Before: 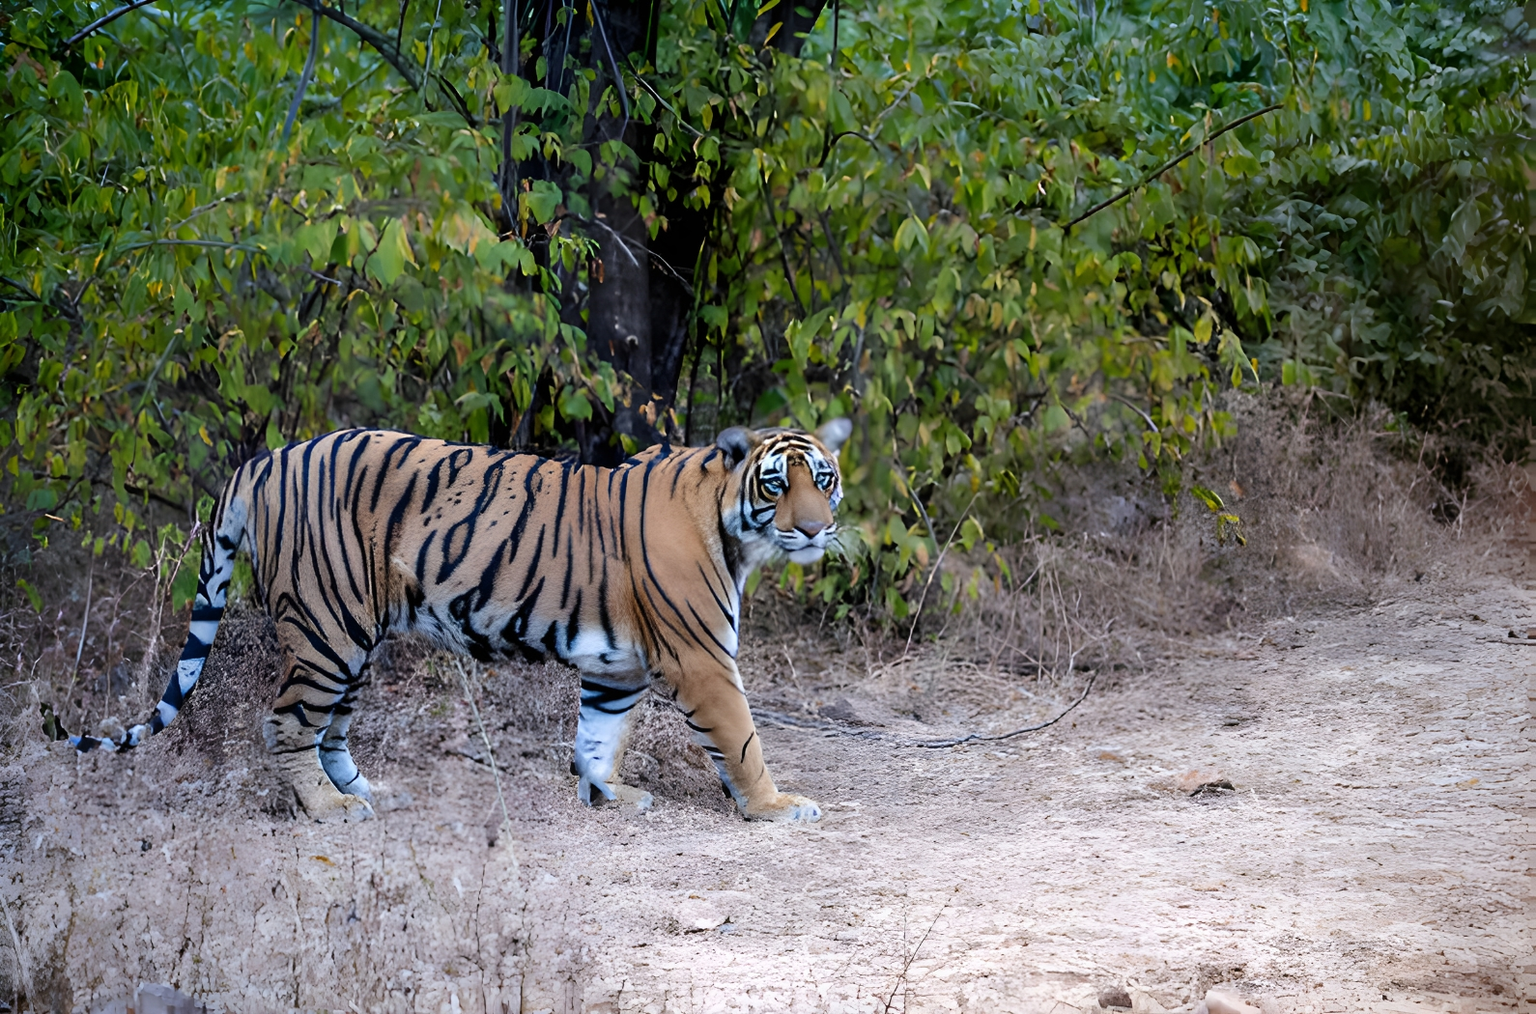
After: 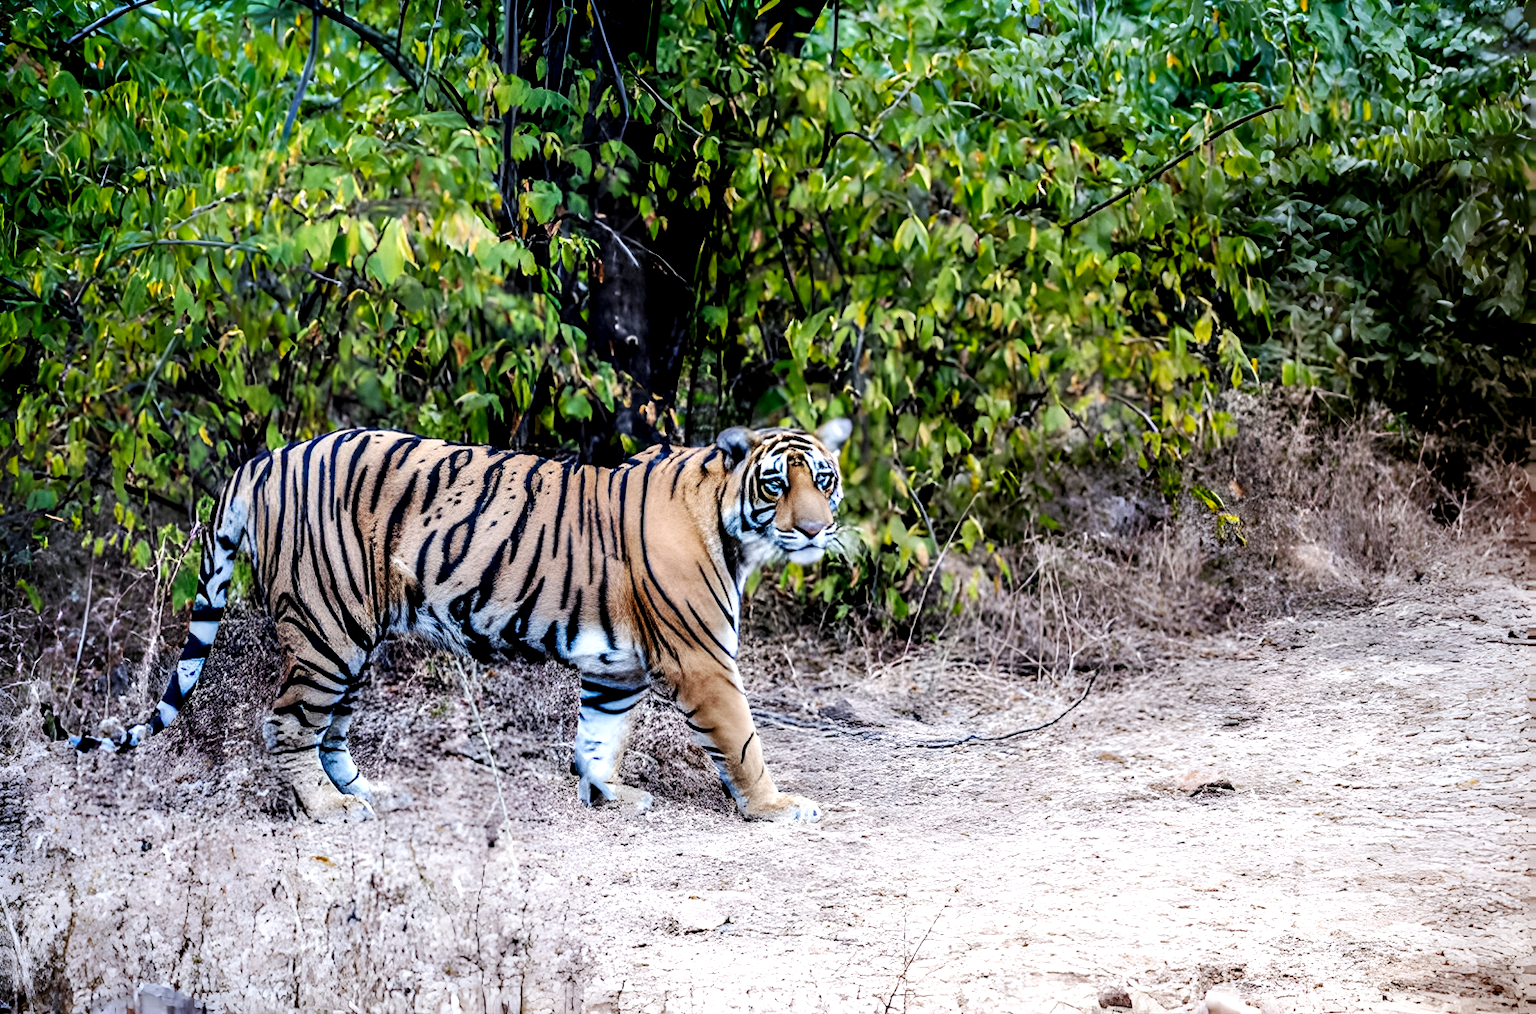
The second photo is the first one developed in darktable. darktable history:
shadows and highlights: radius 334.93, shadows 63.48, highlights 6.06, compress 87.7%, highlights color adjustment 39.73%, soften with gaussian
exposure: compensate highlight preservation false
base curve: curves: ch0 [(0, 0) (0.032, 0.025) (0.121, 0.166) (0.206, 0.329) (0.605, 0.79) (1, 1)], preserve colors none
local contrast: highlights 60%, shadows 60%, detail 160%
